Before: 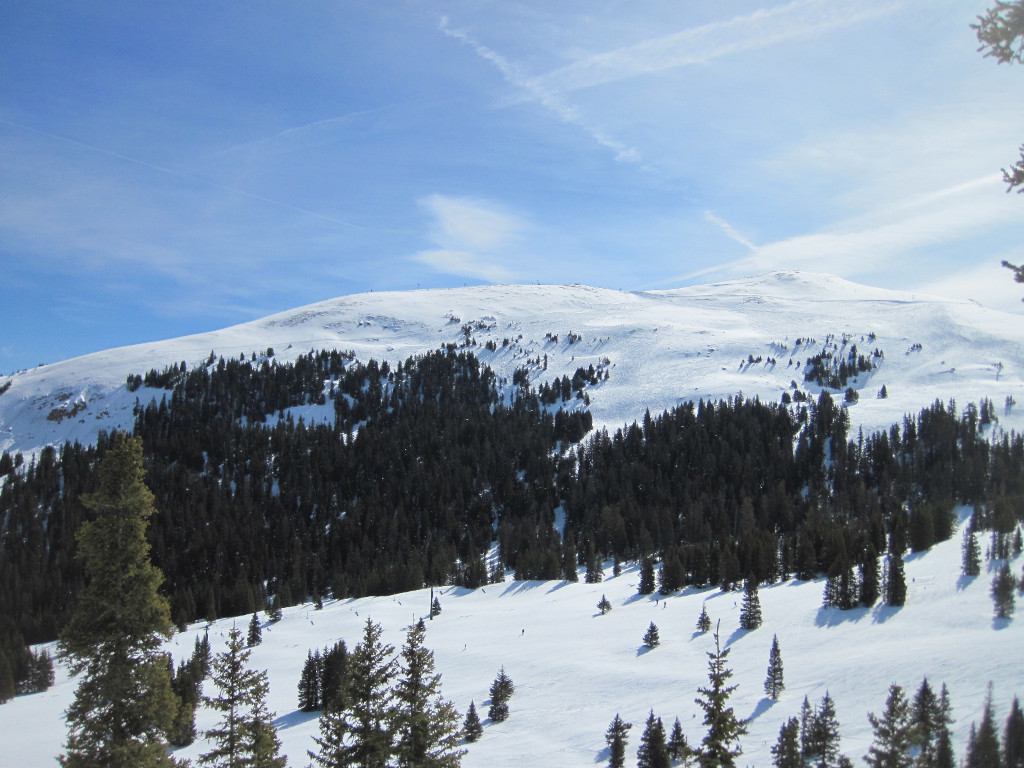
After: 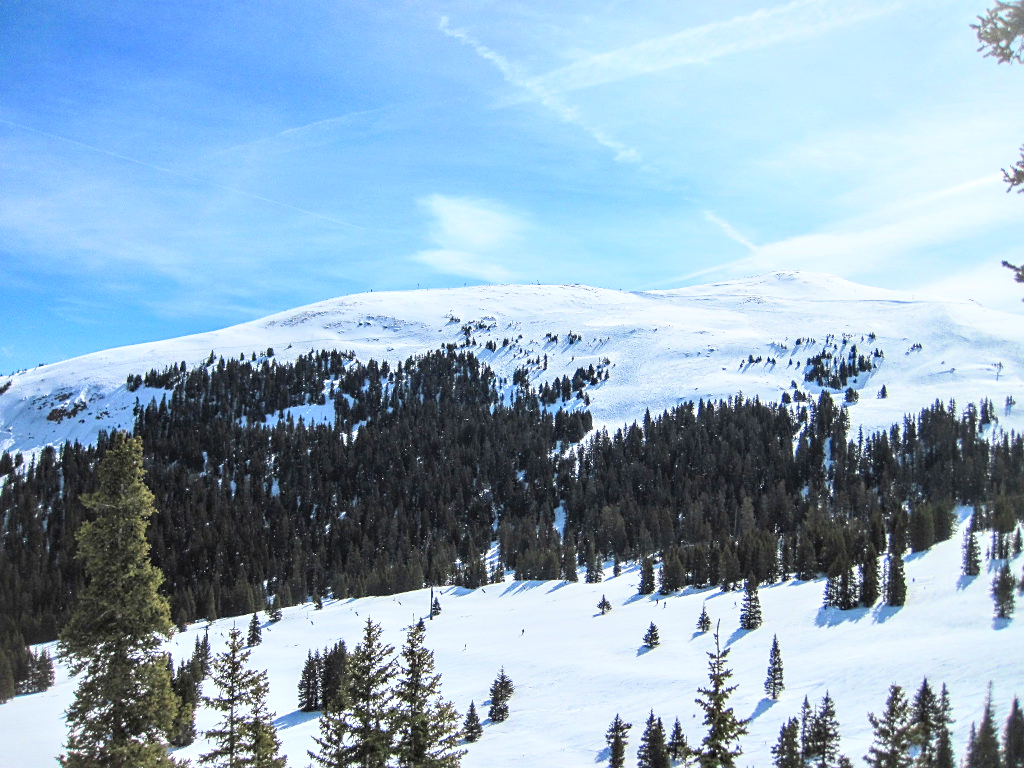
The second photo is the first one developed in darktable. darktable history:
sharpen: radius 1.893, amount 0.397, threshold 1.486
contrast brightness saturation: contrast 0.242, brightness 0.256, saturation 0.395
local contrast: detail 150%
